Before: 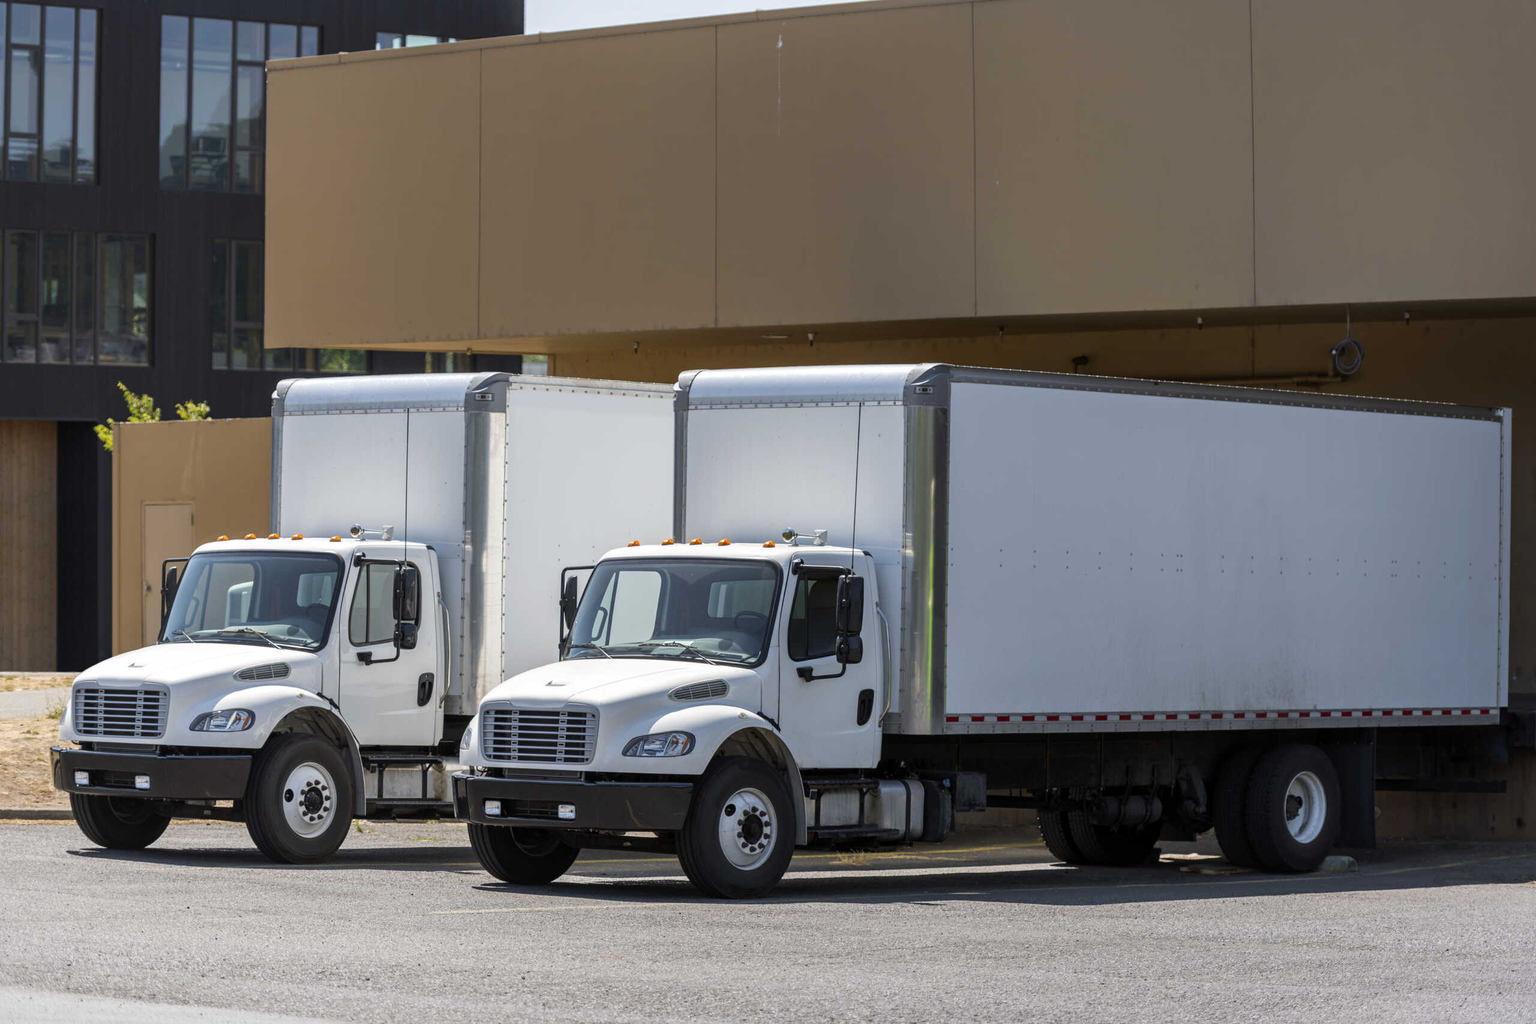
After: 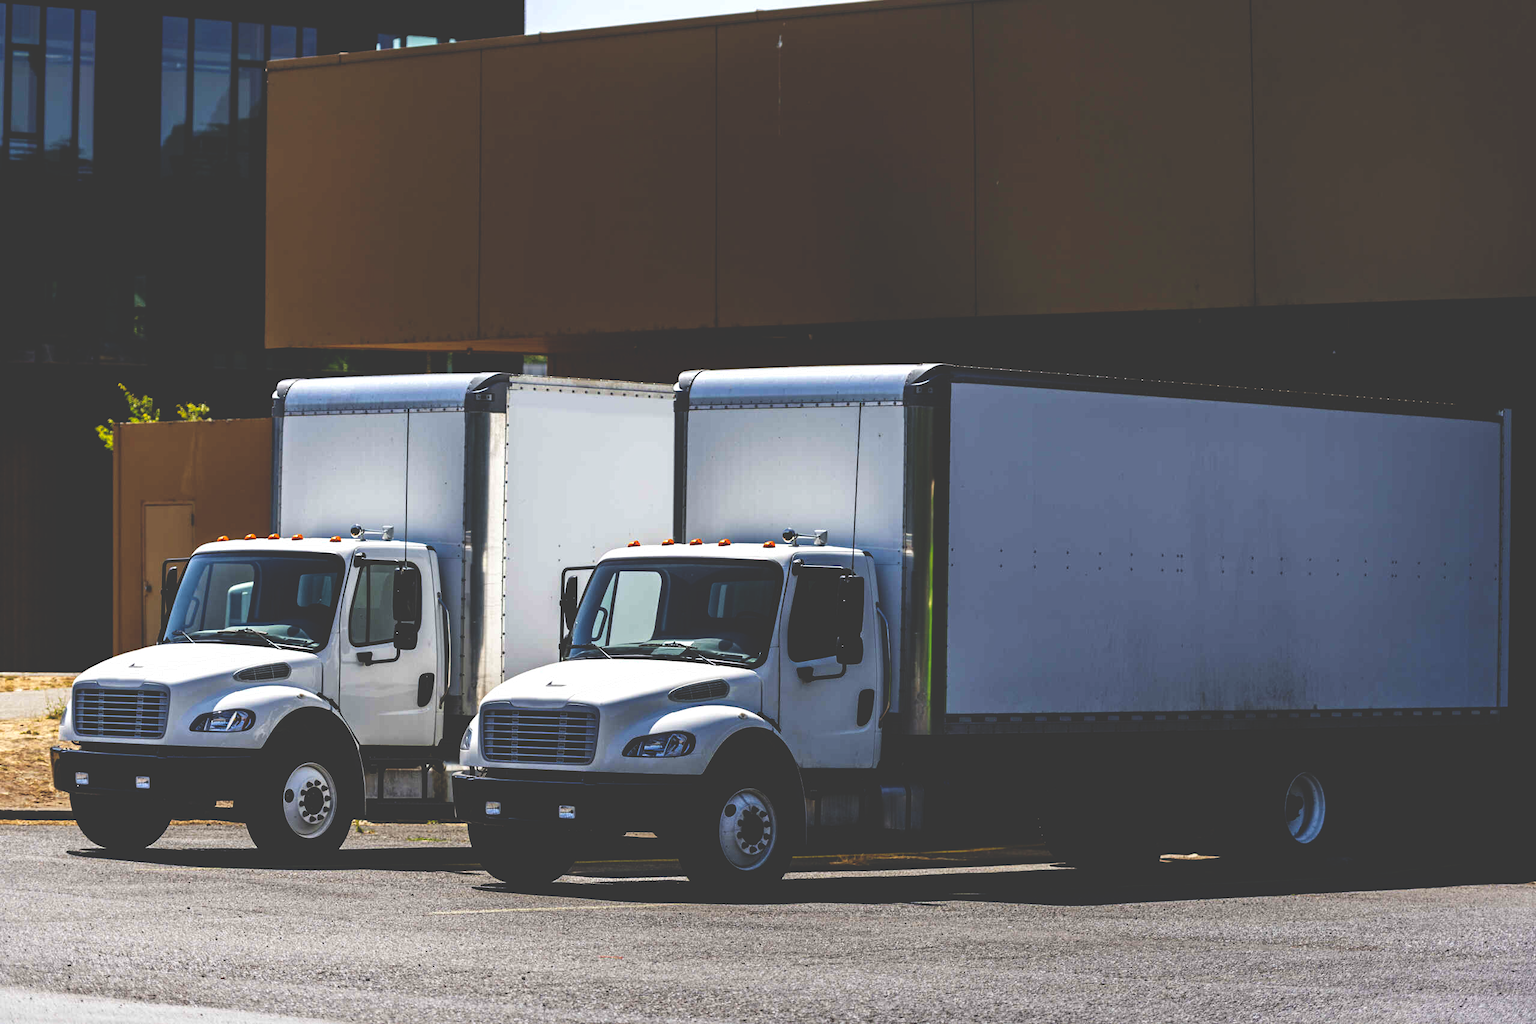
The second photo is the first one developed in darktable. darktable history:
base curve: curves: ch0 [(0, 0.036) (0.083, 0.04) (0.804, 1)], preserve colors none
haze removal: strength 0.105, compatibility mode true, adaptive false
